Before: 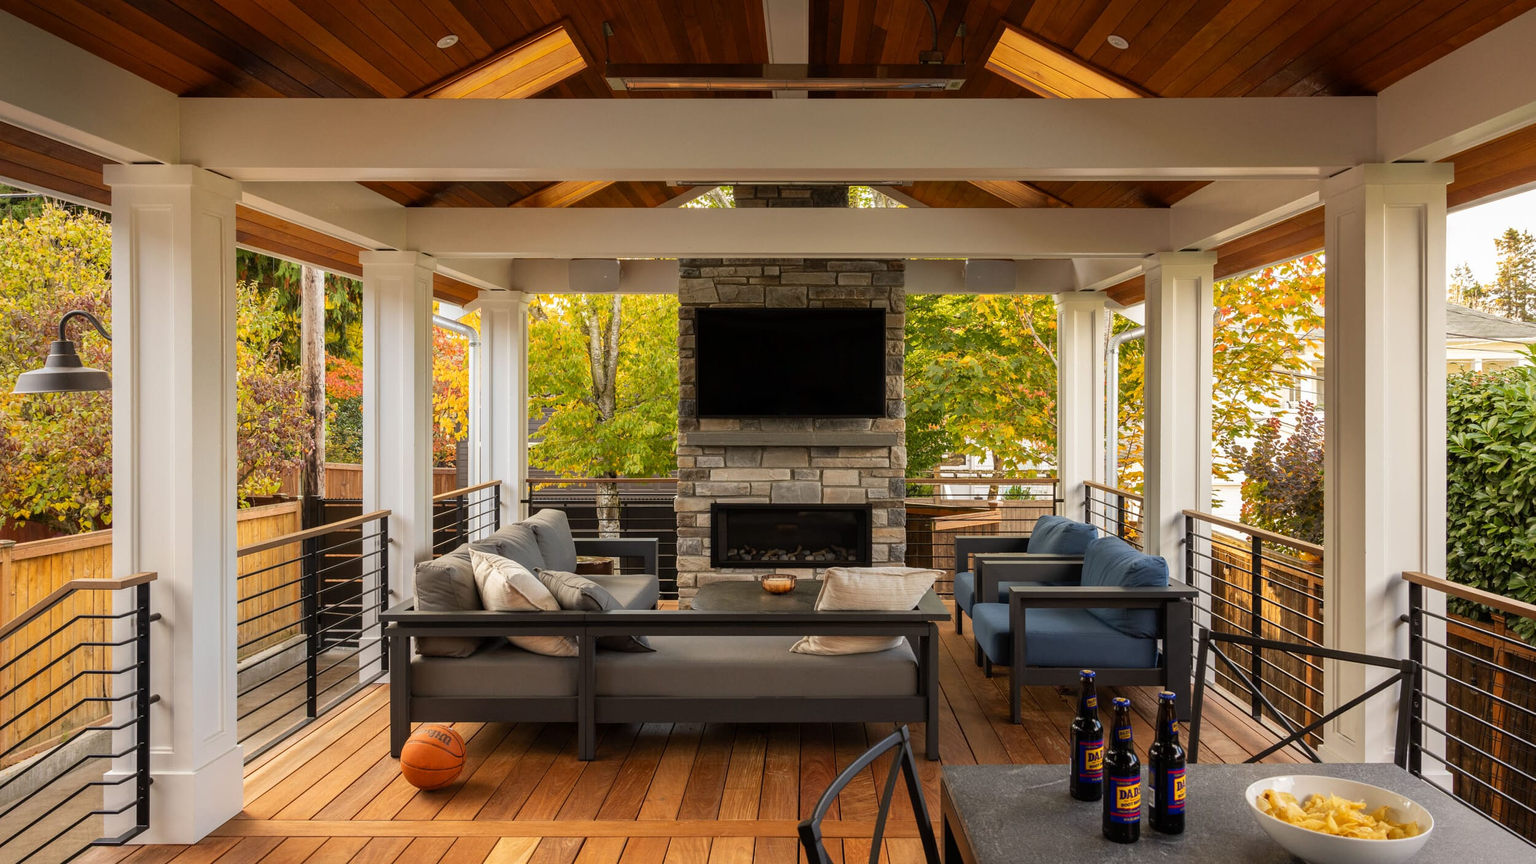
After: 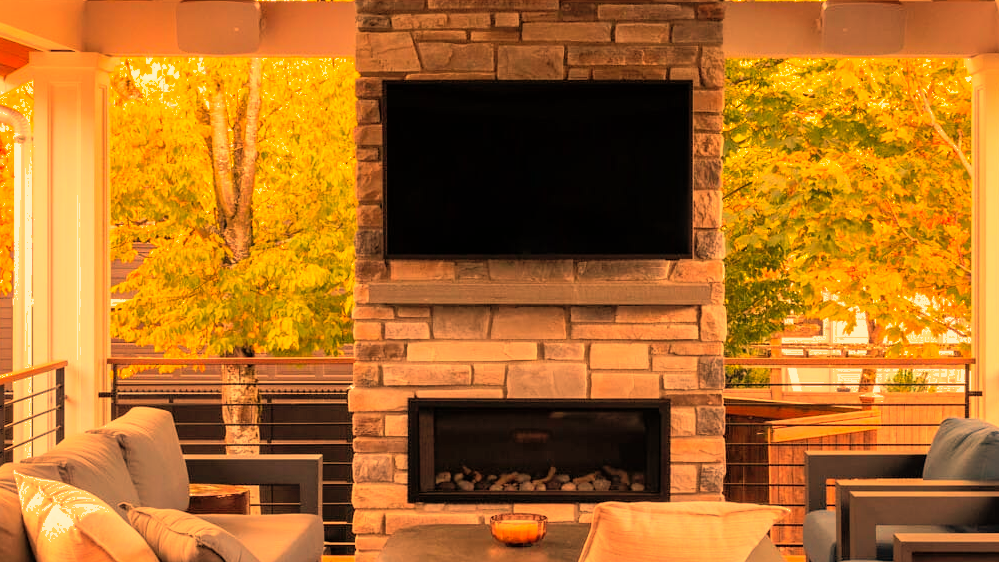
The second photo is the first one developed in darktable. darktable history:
shadows and highlights: on, module defaults
white balance: red 1.467, blue 0.684
tone curve: curves: ch0 [(0, 0) (0.004, 0.001) (0.133, 0.132) (0.325, 0.395) (0.455, 0.565) (0.832, 0.925) (1, 1)], color space Lab, linked channels, preserve colors none
crop: left 30%, top 30%, right 30%, bottom 30%
